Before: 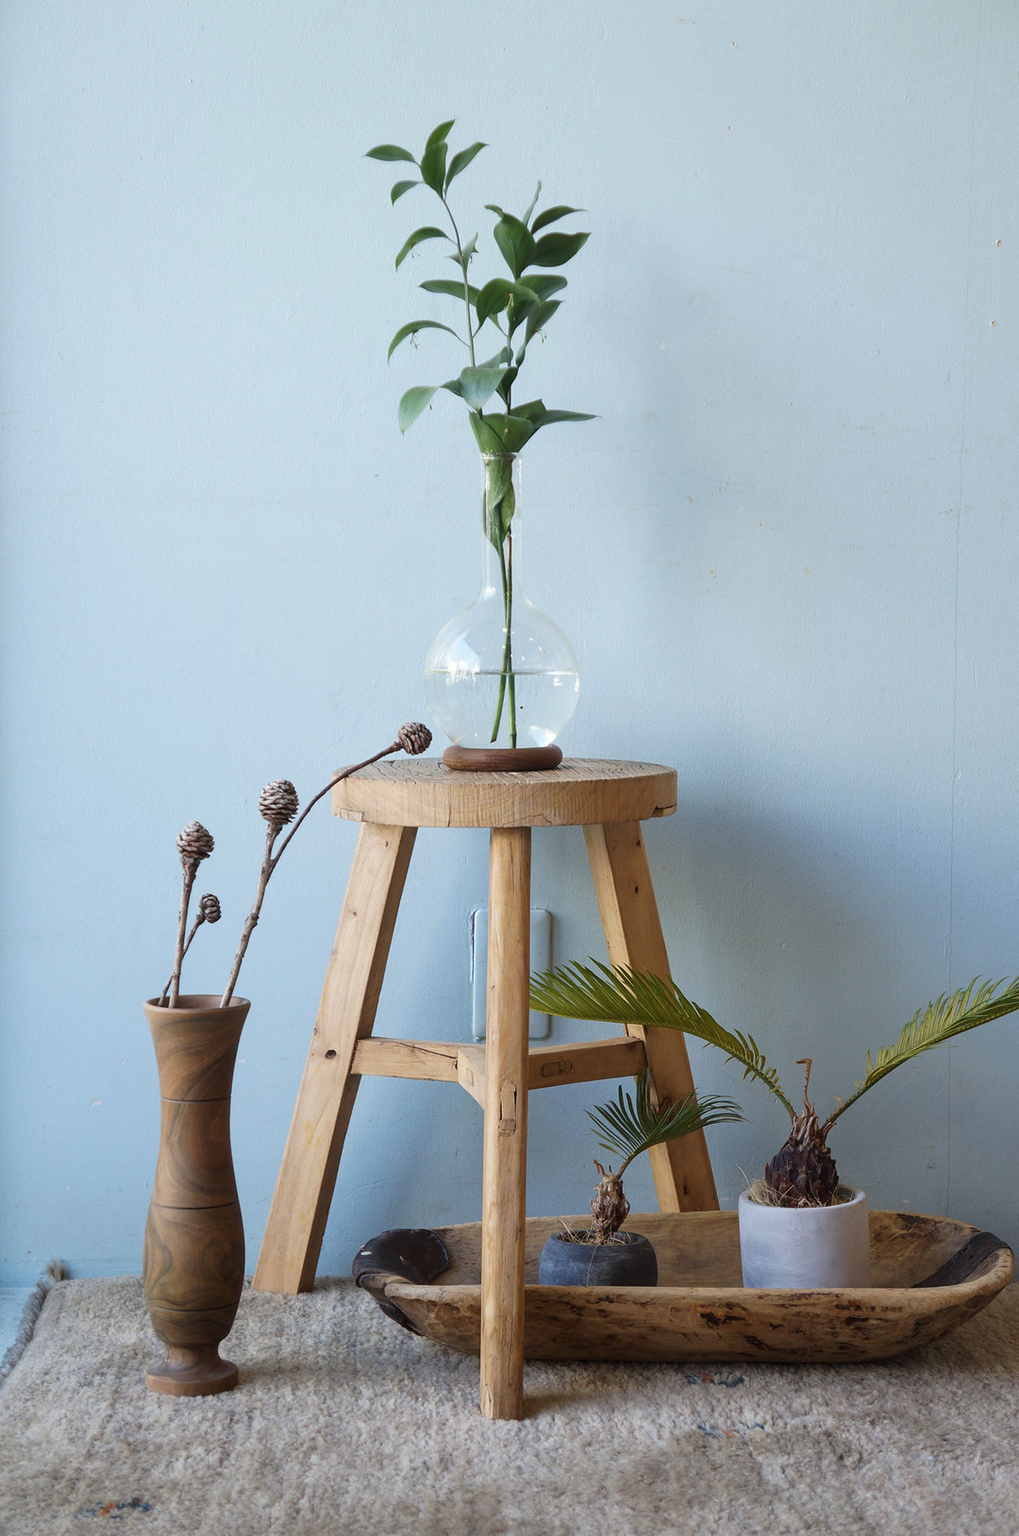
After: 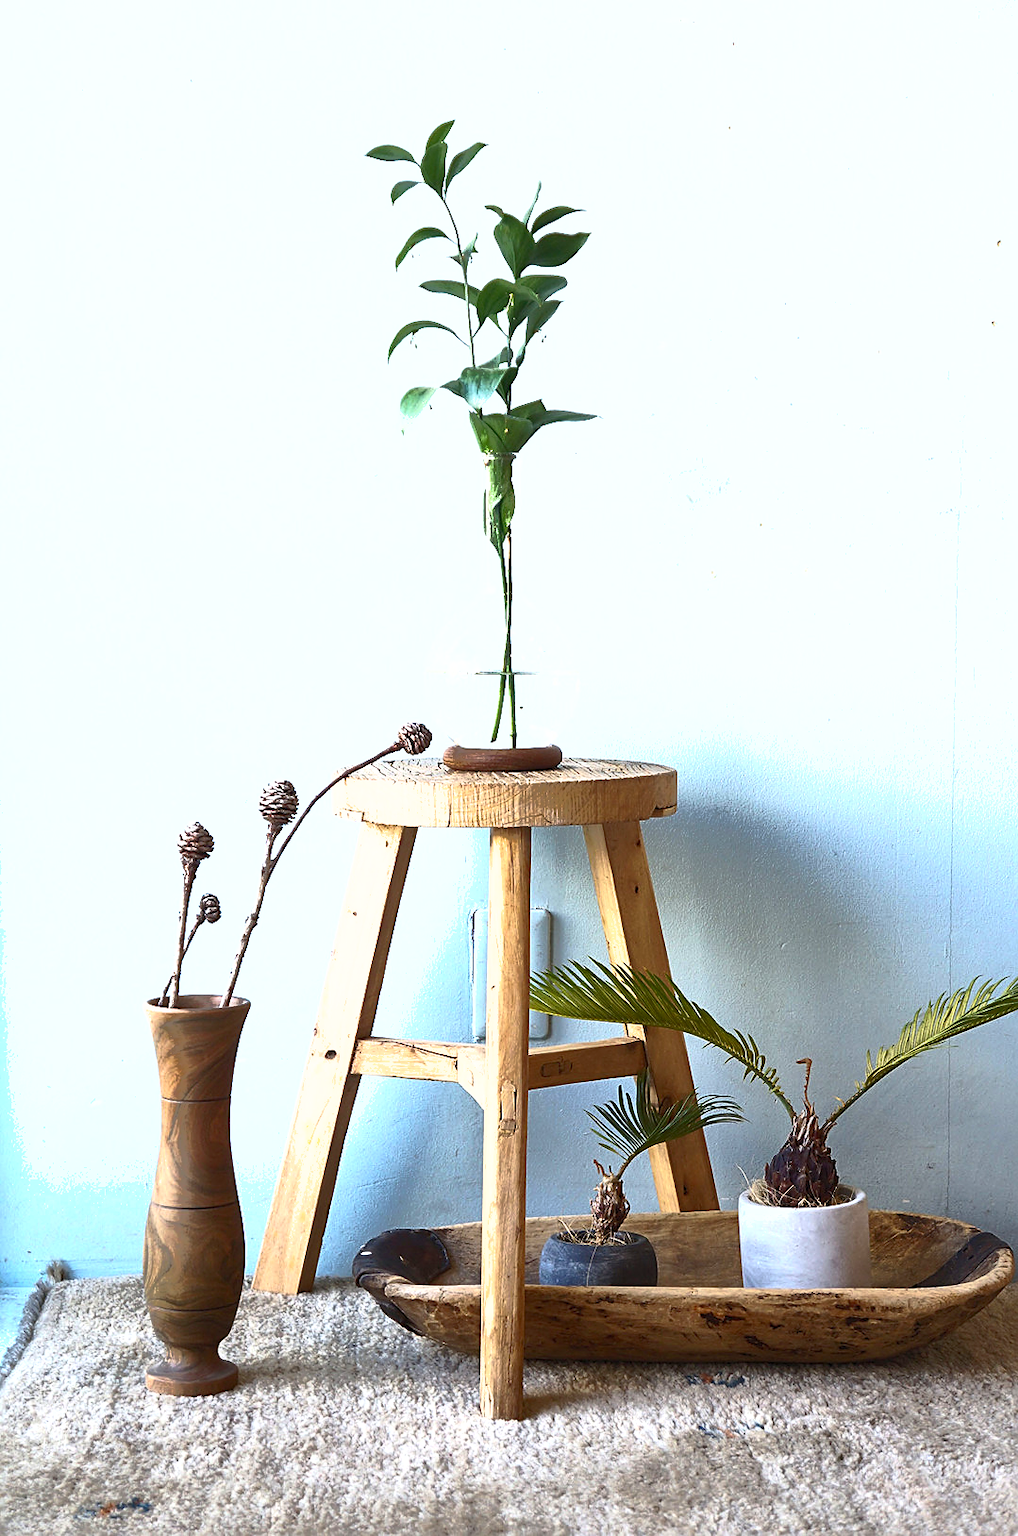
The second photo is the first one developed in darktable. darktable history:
contrast brightness saturation: contrast 0.62, brightness 0.34, saturation 0.14
levels: levels [0, 0.476, 0.951]
shadows and highlights: highlights -60
sharpen: on, module defaults
